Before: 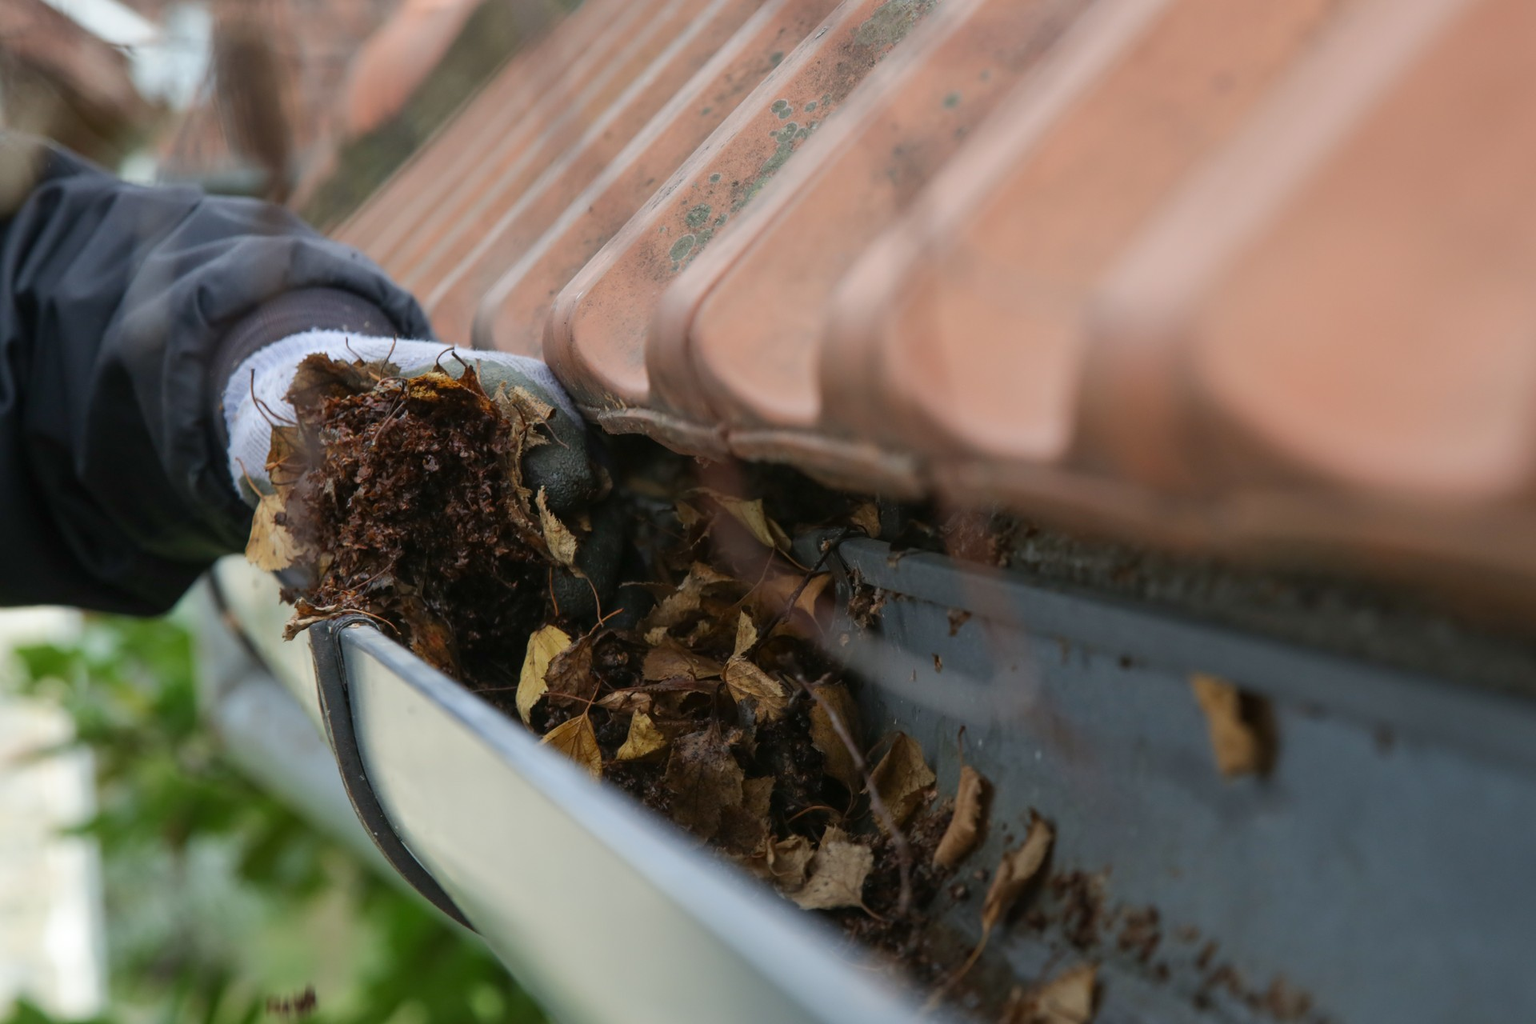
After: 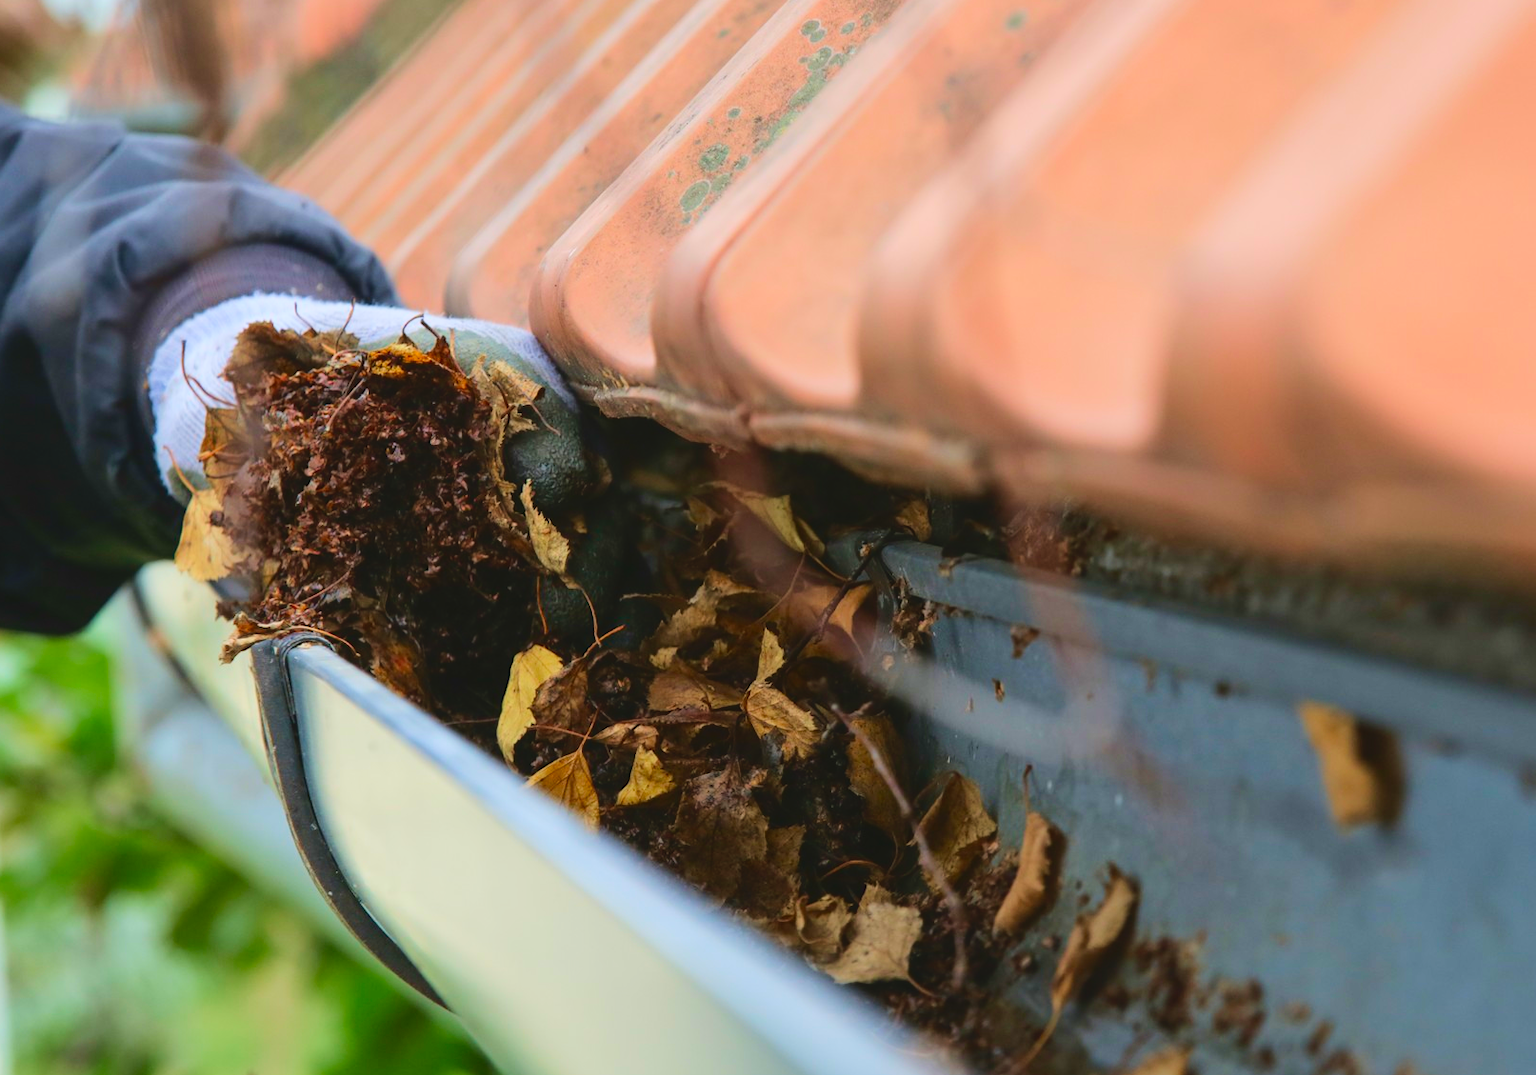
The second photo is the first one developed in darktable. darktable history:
contrast brightness saturation: contrast 0.07, brightness -0.14, saturation 0.11
white balance: red 1, blue 1
crop: left 6.446%, top 8.188%, right 9.538%, bottom 3.548%
lowpass: radius 0.1, contrast 0.85, saturation 1.1, unbound 0
bloom: size 9%, threshold 100%, strength 7%
base curve: curves: ch0 [(0, 0) (0.025, 0.046) (0.112, 0.277) (0.467, 0.74) (0.814, 0.929) (1, 0.942)]
velvia: on, module defaults
